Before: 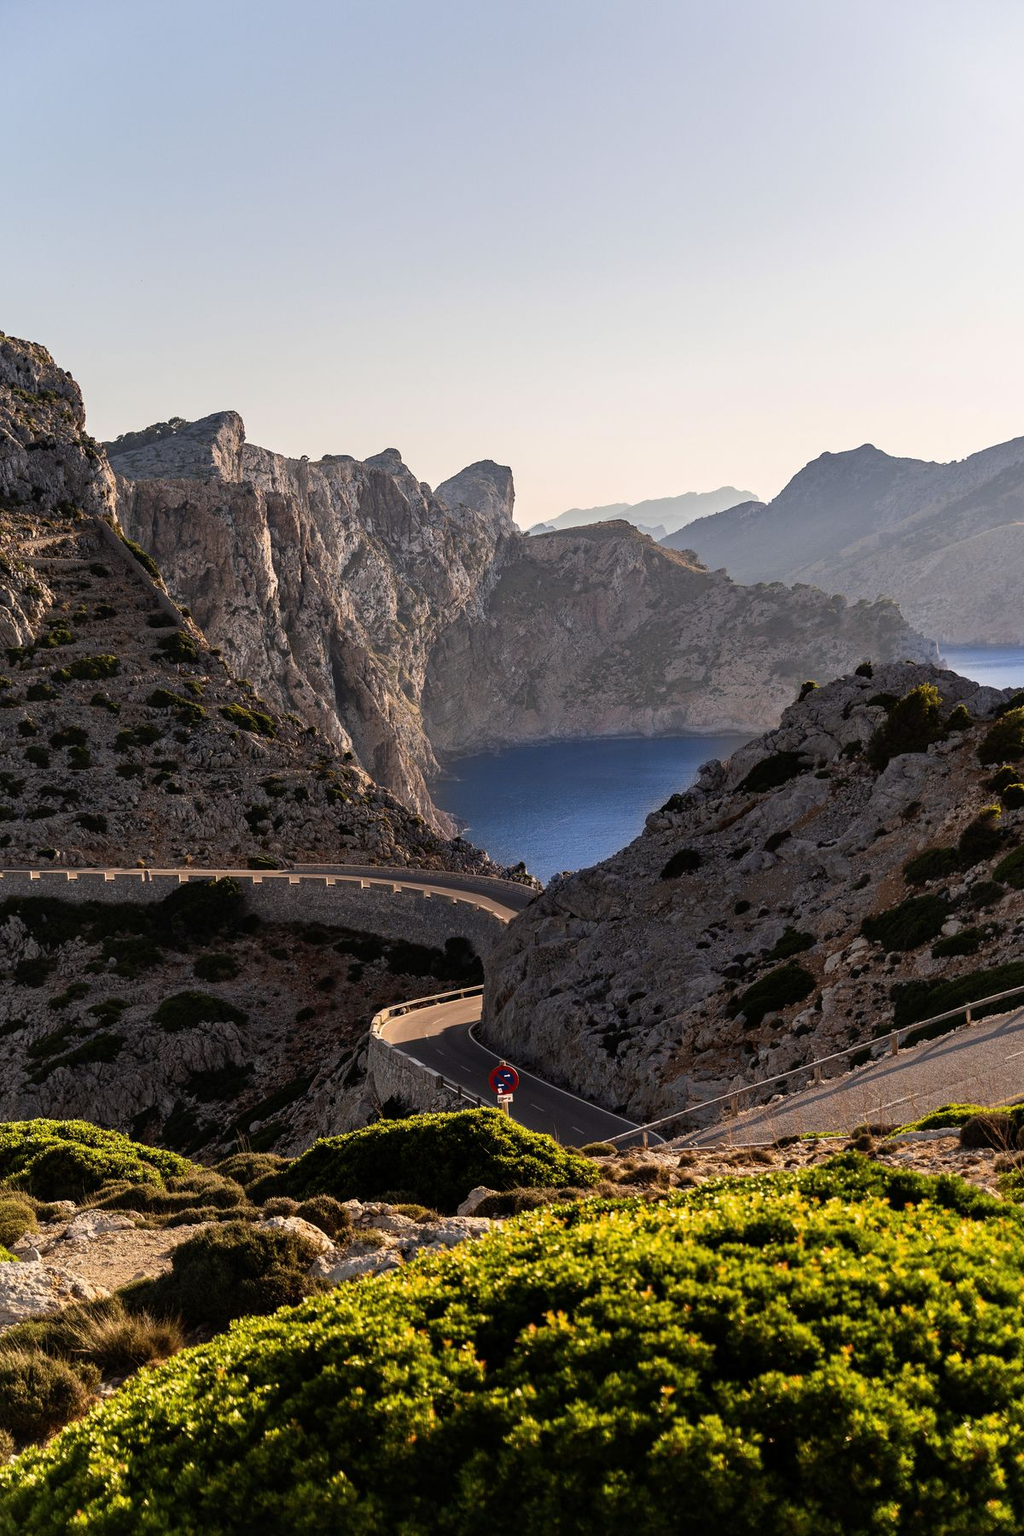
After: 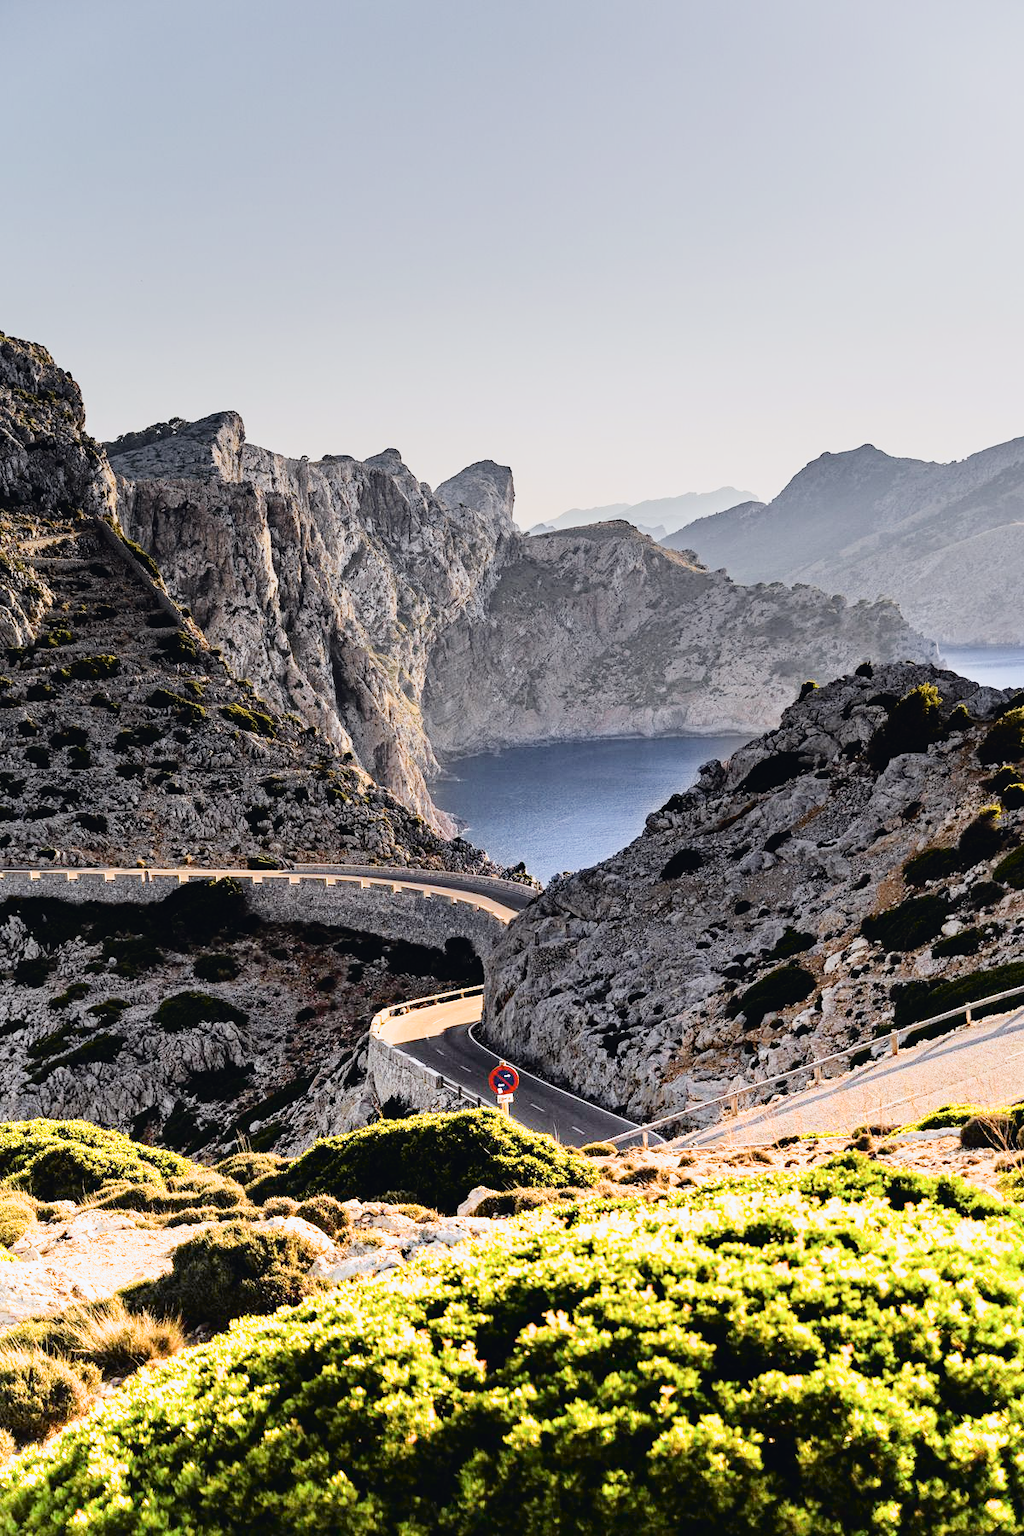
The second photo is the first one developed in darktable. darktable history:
filmic rgb: black relative exposure -7.65 EV, white relative exposure 4.56 EV, hardness 3.61
tone curve: curves: ch0 [(0, 0.023) (0.104, 0.058) (0.21, 0.162) (0.469, 0.524) (0.579, 0.65) (0.725, 0.8) (0.858, 0.903) (1, 0.974)]; ch1 [(0, 0) (0.414, 0.395) (0.447, 0.447) (0.502, 0.501) (0.521, 0.512) (0.57, 0.563) (0.618, 0.61) (0.654, 0.642) (1, 1)]; ch2 [(0, 0) (0.356, 0.408) (0.437, 0.453) (0.492, 0.485) (0.524, 0.508) (0.566, 0.567) (0.595, 0.604) (1, 1)], color space Lab, independent channels, preserve colors none
white balance: emerald 1
graduated density: density -3.9 EV
haze removal: strength 0.29, distance 0.25, compatibility mode true, adaptive false
